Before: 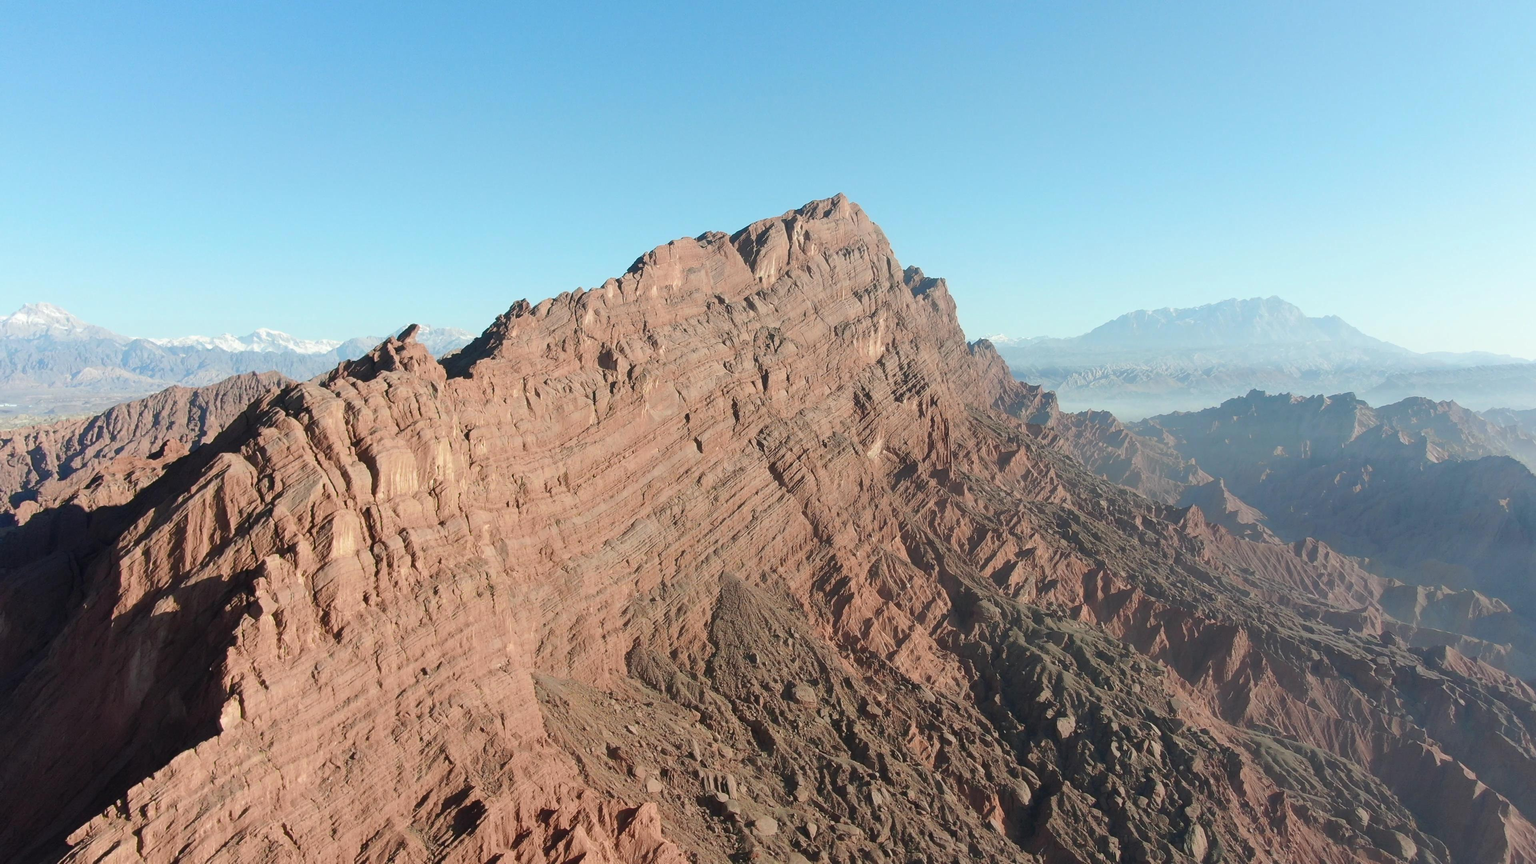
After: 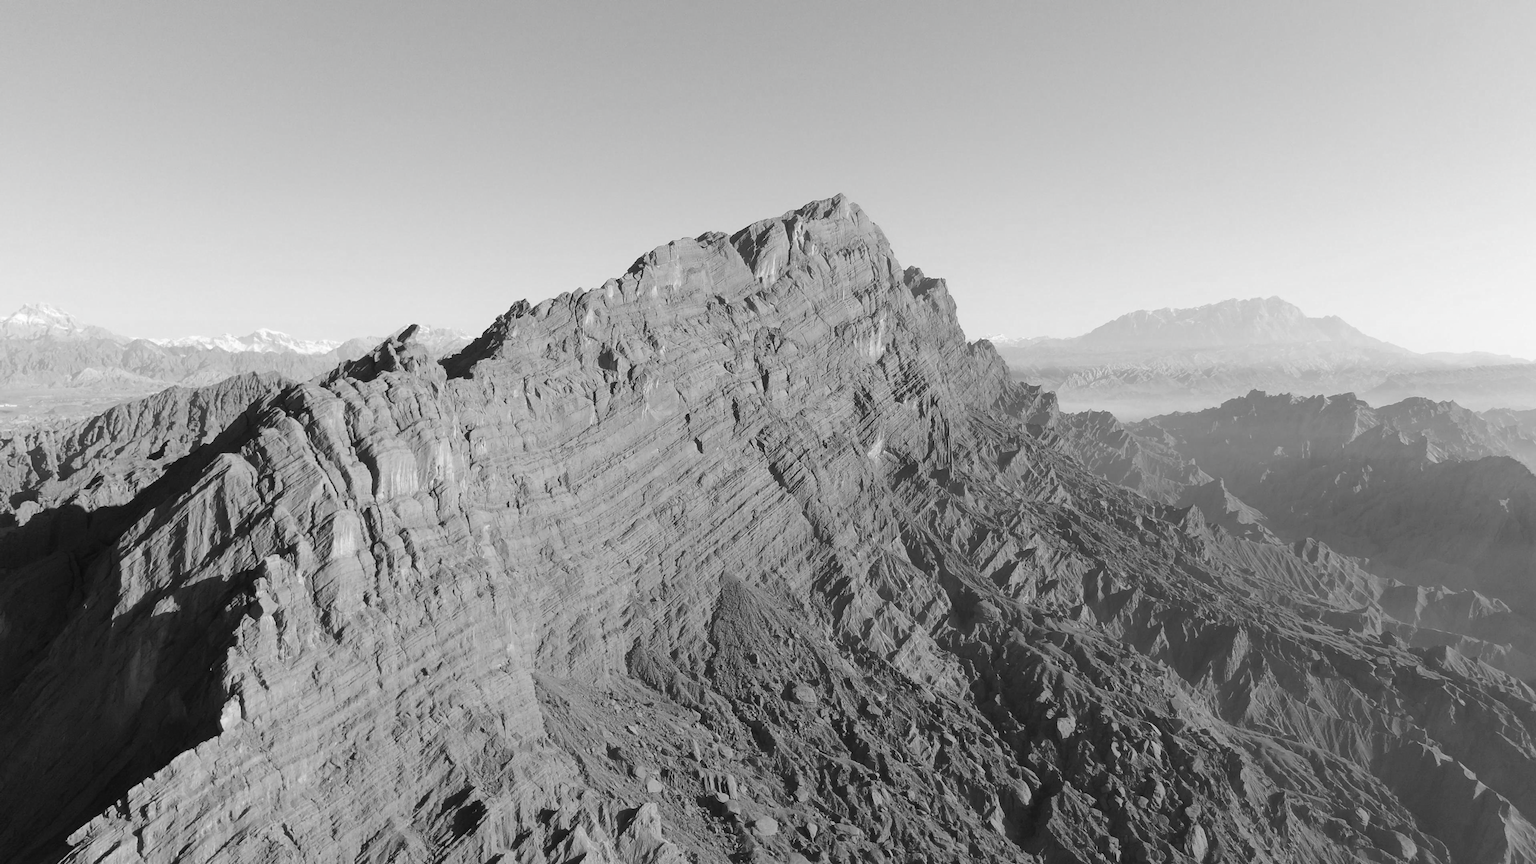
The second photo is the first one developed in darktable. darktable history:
contrast brightness saturation: saturation -0.995
